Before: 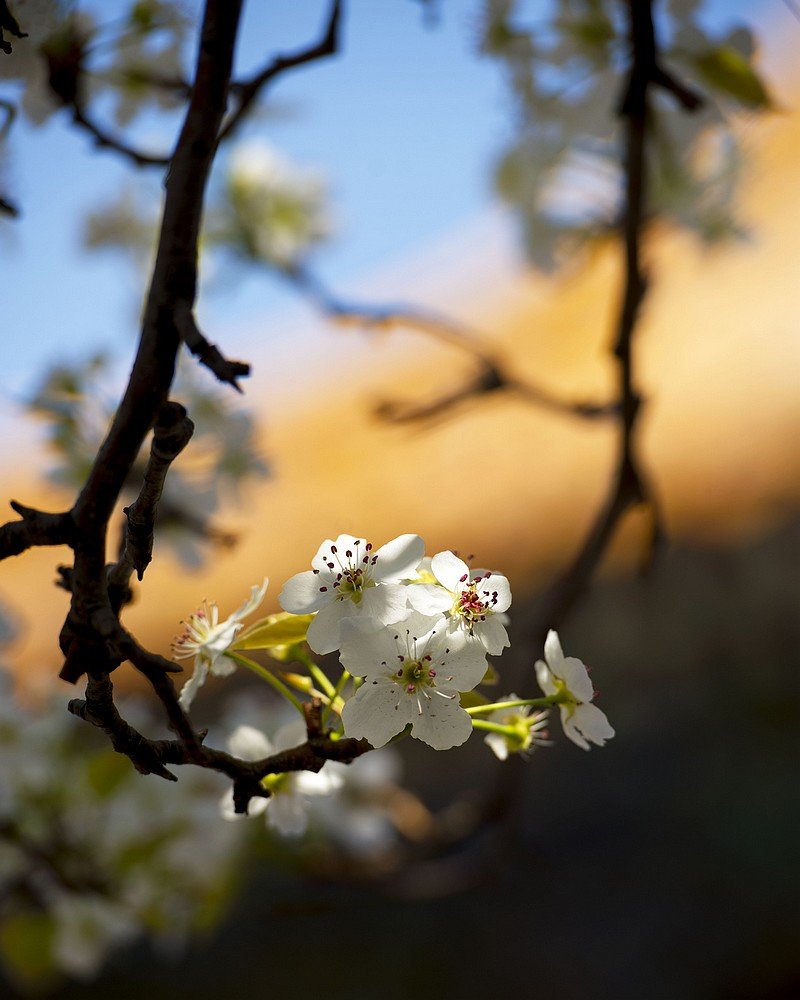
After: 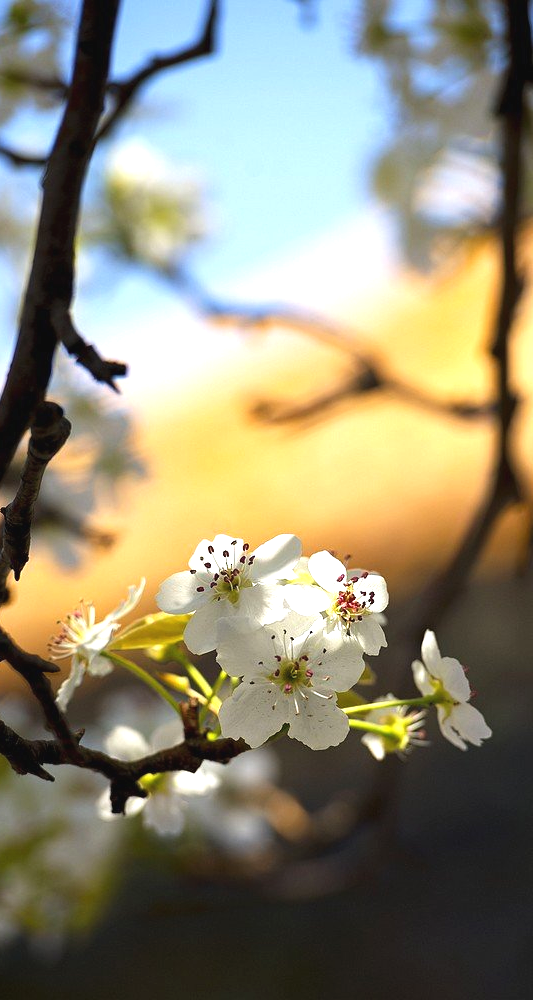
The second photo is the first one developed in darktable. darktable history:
exposure: black level correction -0.002, exposure 0.709 EV, compensate highlight preservation false
crop: left 15.414%, right 17.933%
